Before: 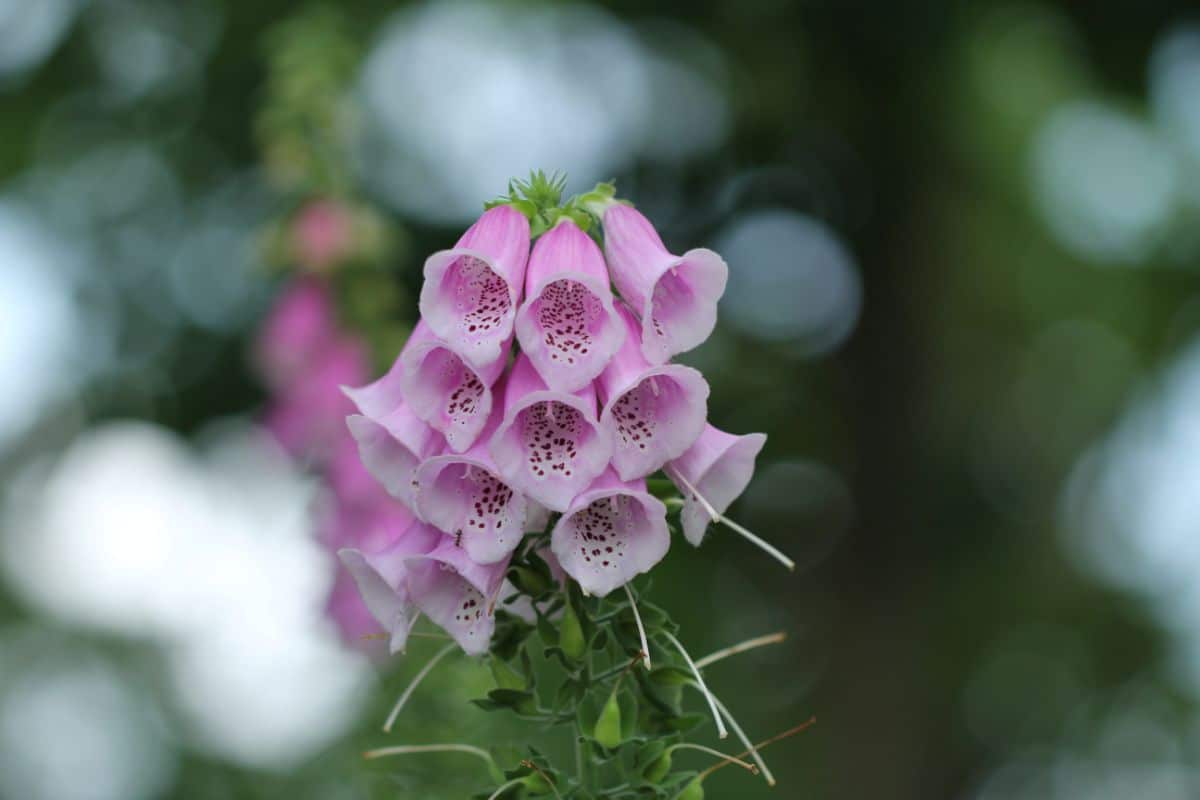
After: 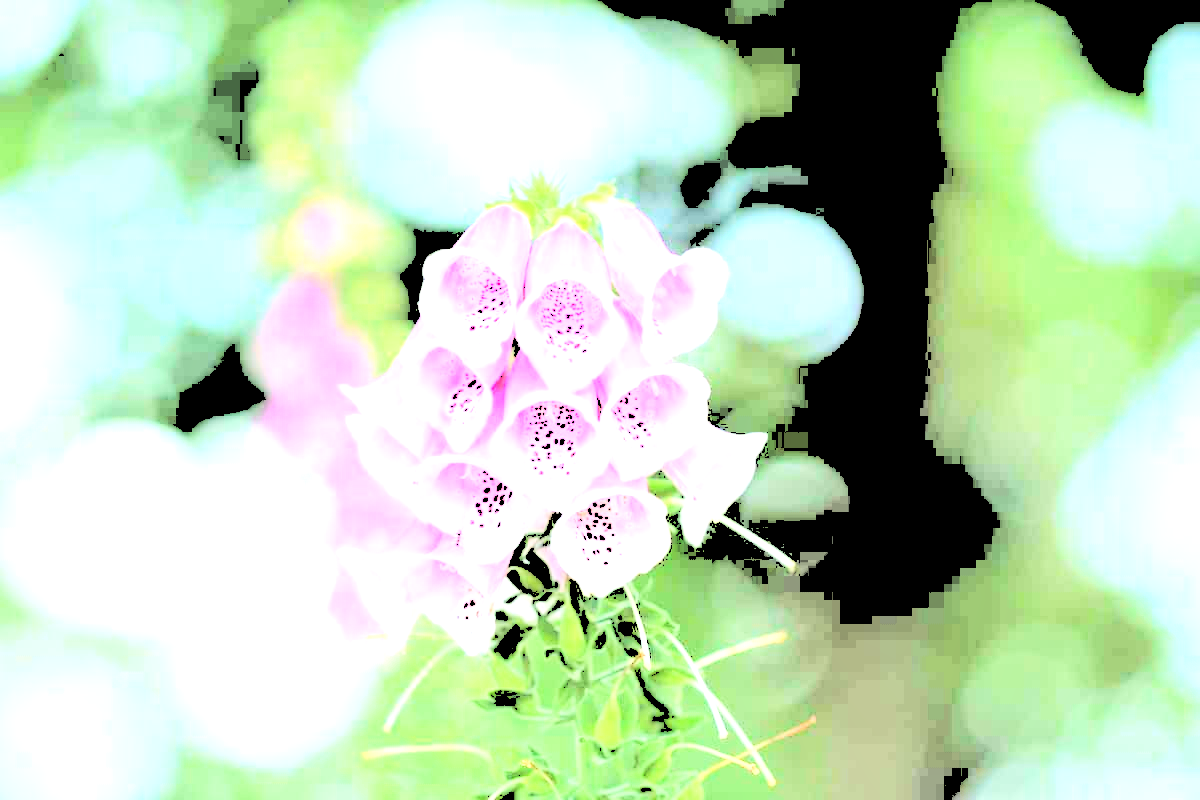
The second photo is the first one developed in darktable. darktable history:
local contrast: mode bilateral grid, contrast 20, coarseness 50, detail 119%, midtone range 0.2
levels: levels [0.246, 0.256, 0.506]
contrast brightness saturation: brightness 0.152
